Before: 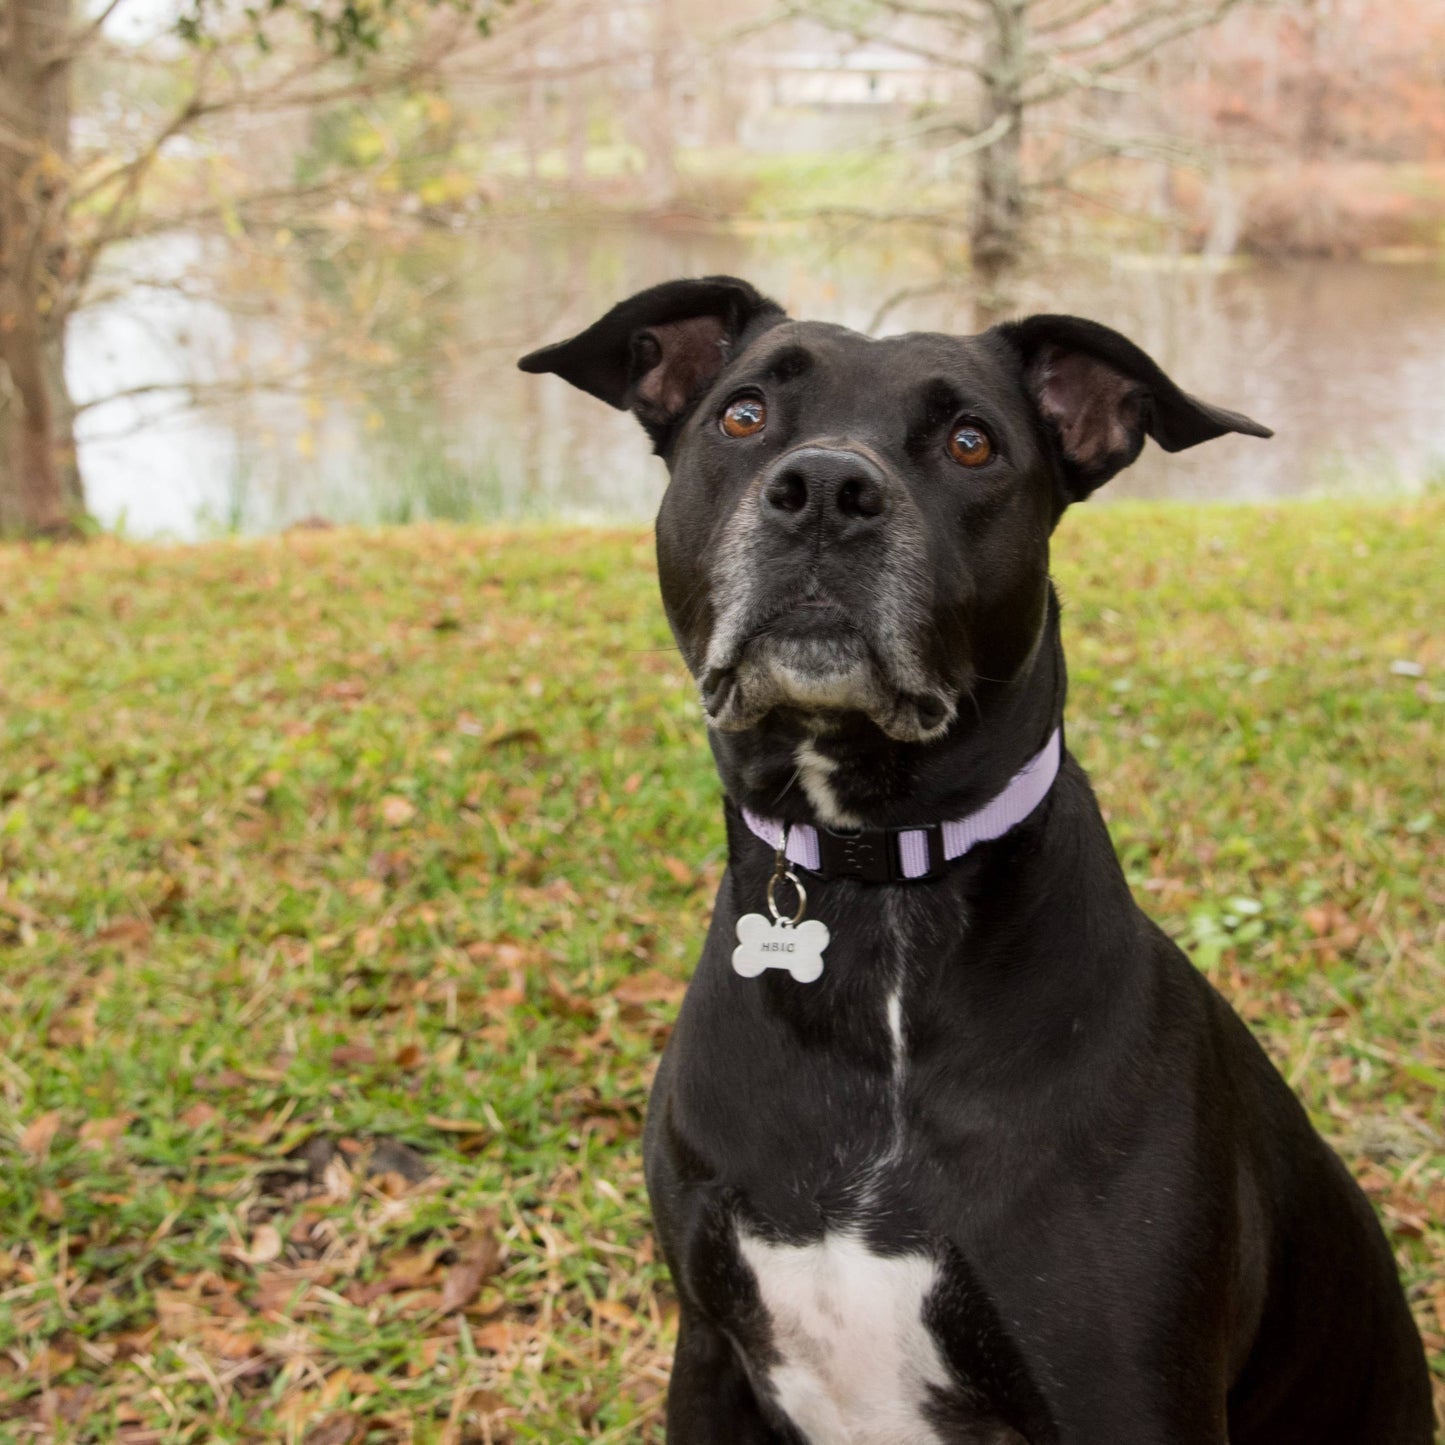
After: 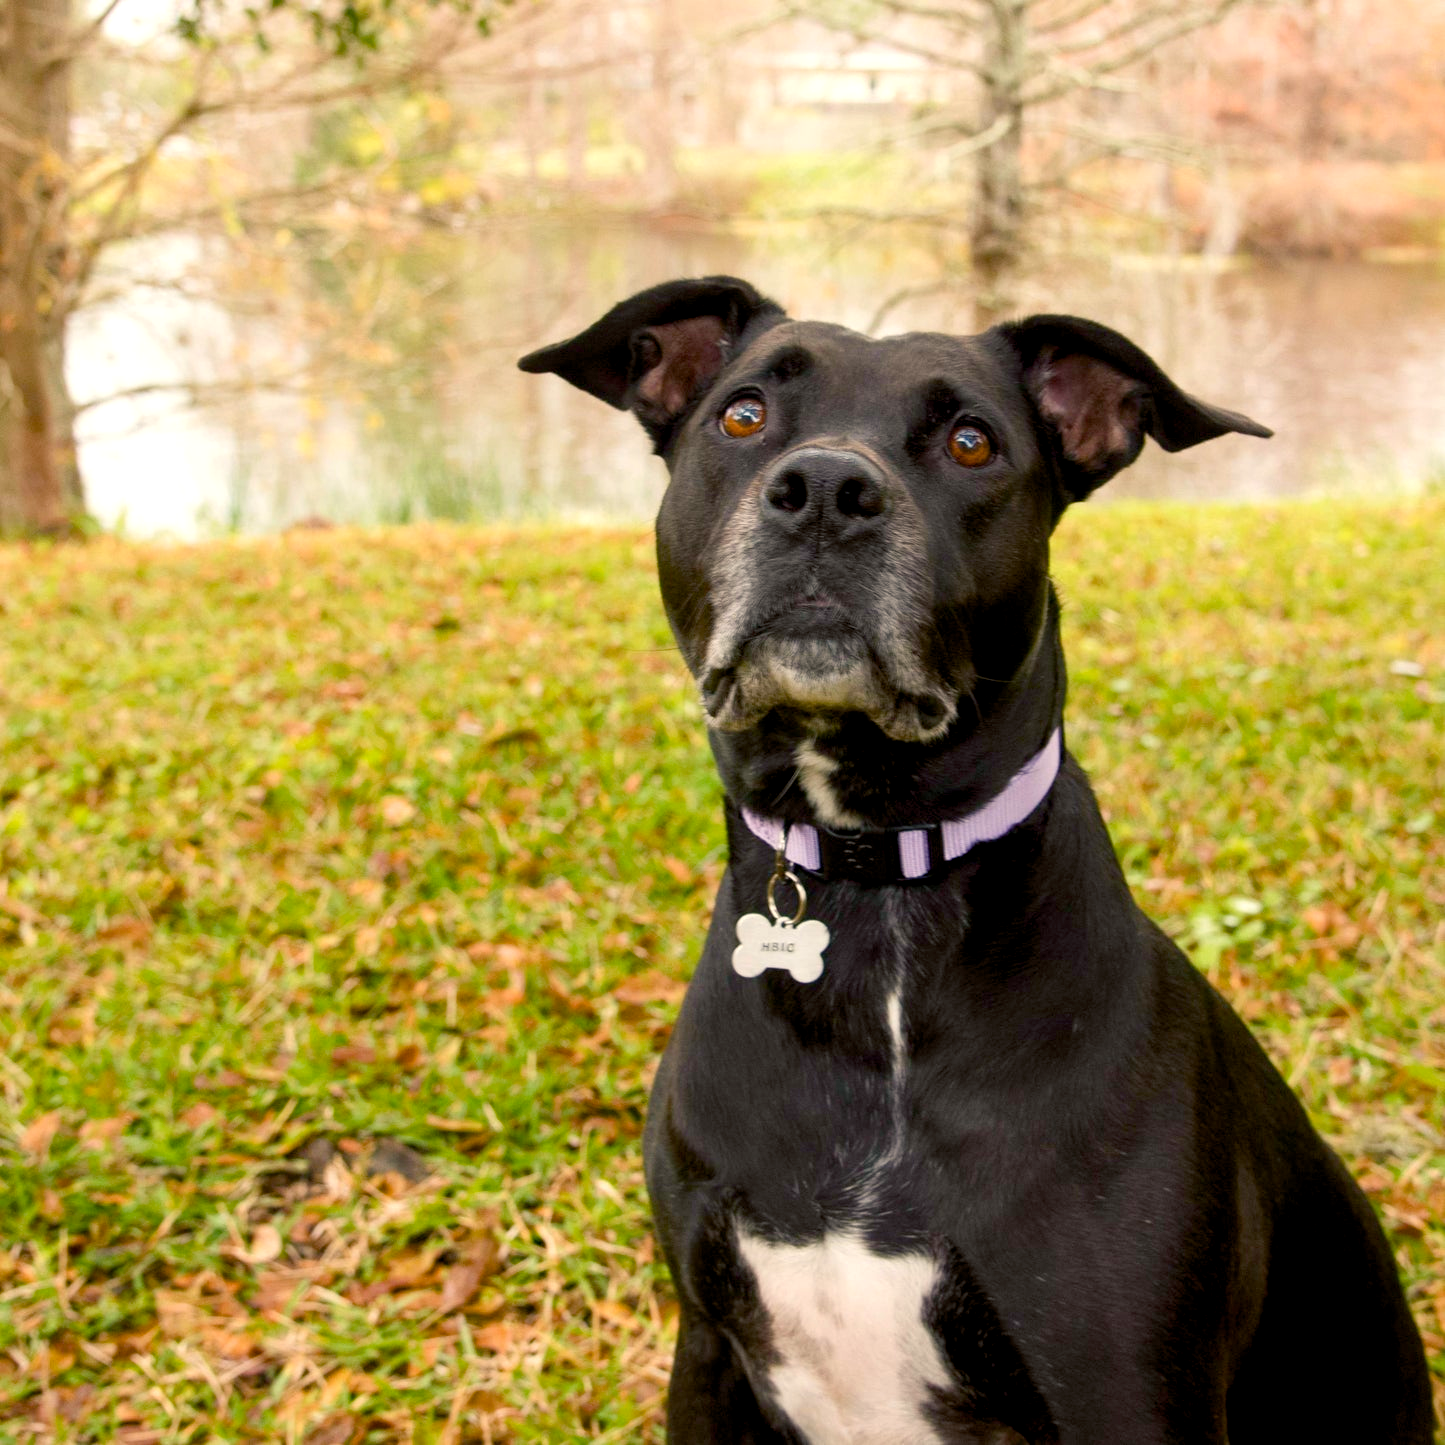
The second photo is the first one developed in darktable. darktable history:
exposure: exposure 0.376 EV, compensate highlight preservation false
white balance: emerald 1
color balance rgb: shadows lift › chroma 3%, shadows lift › hue 240.84°, highlights gain › chroma 3%, highlights gain › hue 73.2°, global offset › luminance -0.5%, perceptual saturation grading › global saturation 20%, perceptual saturation grading › highlights -25%, perceptual saturation grading › shadows 50%, global vibrance 25.26%
